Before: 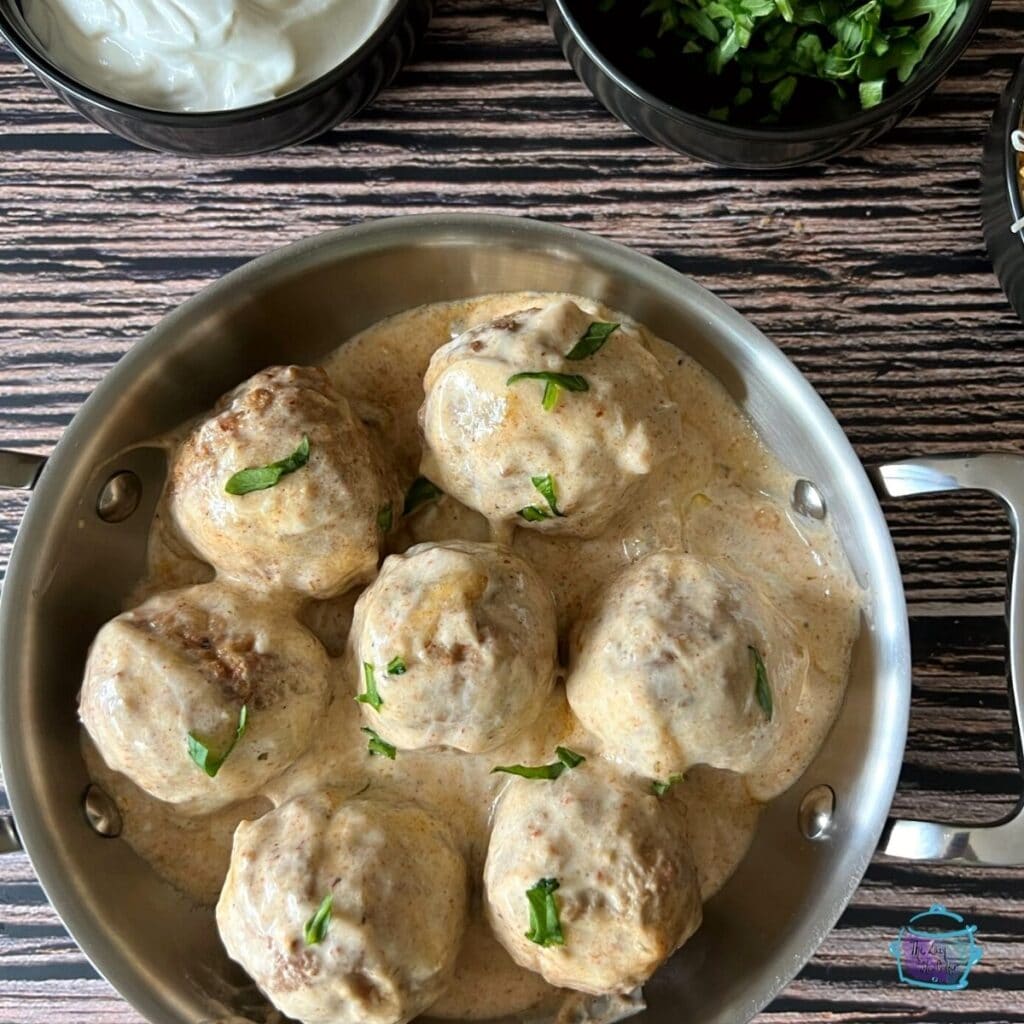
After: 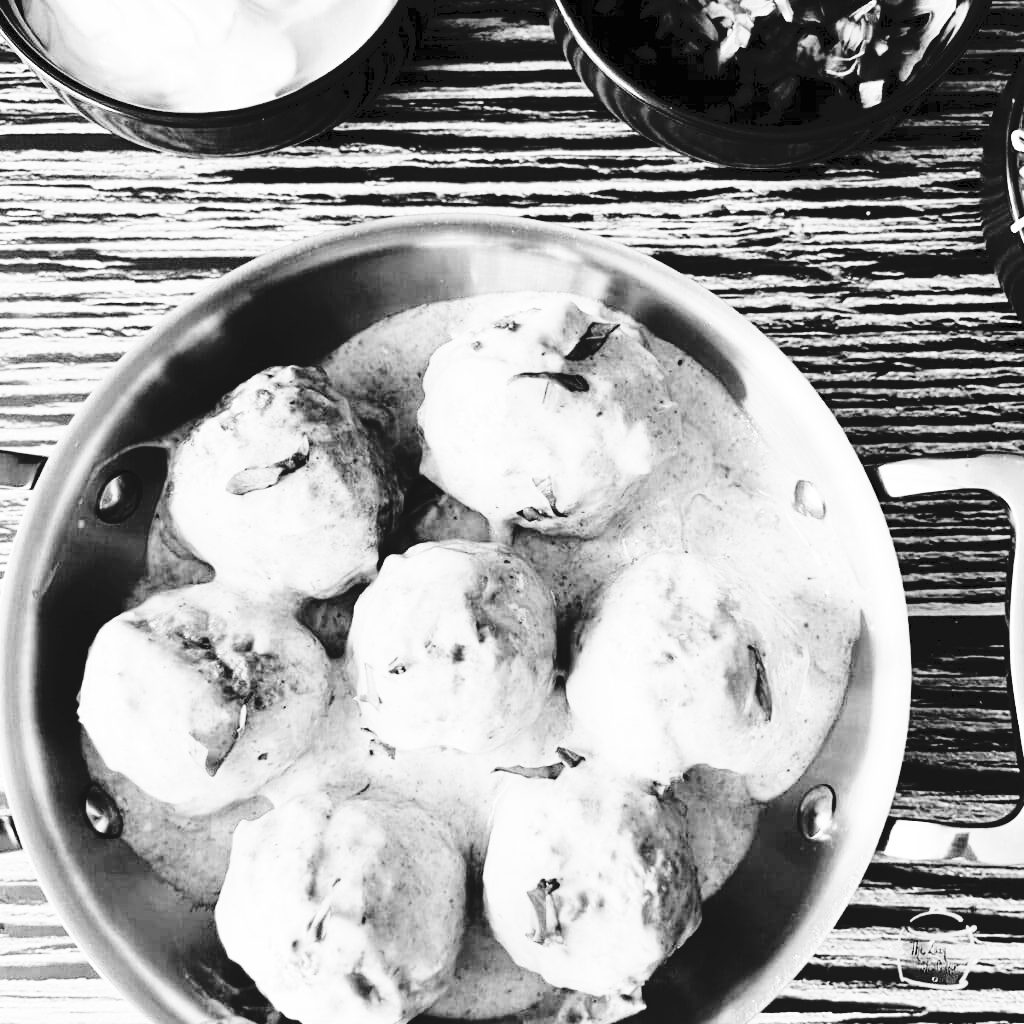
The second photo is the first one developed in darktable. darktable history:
tone curve: curves: ch0 [(0, 0) (0.003, 0.074) (0.011, 0.079) (0.025, 0.083) (0.044, 0.095) (0.069, 0.097) (0.1, 0.11) (0.136, 0.131) (0.177, 0.159) (0.224, 0.209) (0.277, 0.279) (0.335, 0.367) (0.399, 0.455) (0.468, 0.538) (0.543, 0.621) (0.623, 0.699) (0.709, 0.782) (0.801, 0.848) (0.898, 0.924) (1, 1)], preserve colors none
base curve: curves: ch0 [(0, 0) (0.204, 0.334) (0.55, 0.733) (1, 1)], preserve colors none
rgb curve: curves: ch0 [(0, 0) (0.21, 0.15) (0.24, 0.21) (0.5, 0.75) (0.75, 0.96) (0.89, 0.99) (1, 1)]; ch1 [(0, 0.02) (0.21, 0.13) (0.25, 0.2) (0.5, 0.67) (0.75, 0.9) (0.89, 0.97) (1, 1)]; ch2 [(0, 0.02) (0.21, 0.13) (0.25, 0.2) (0.5, 0.67) (0.75, 0.9) (0.89, 0.97) (1, 1)], compensate middle gray true
monochrome: a -4.13, b 5.16, size 1
